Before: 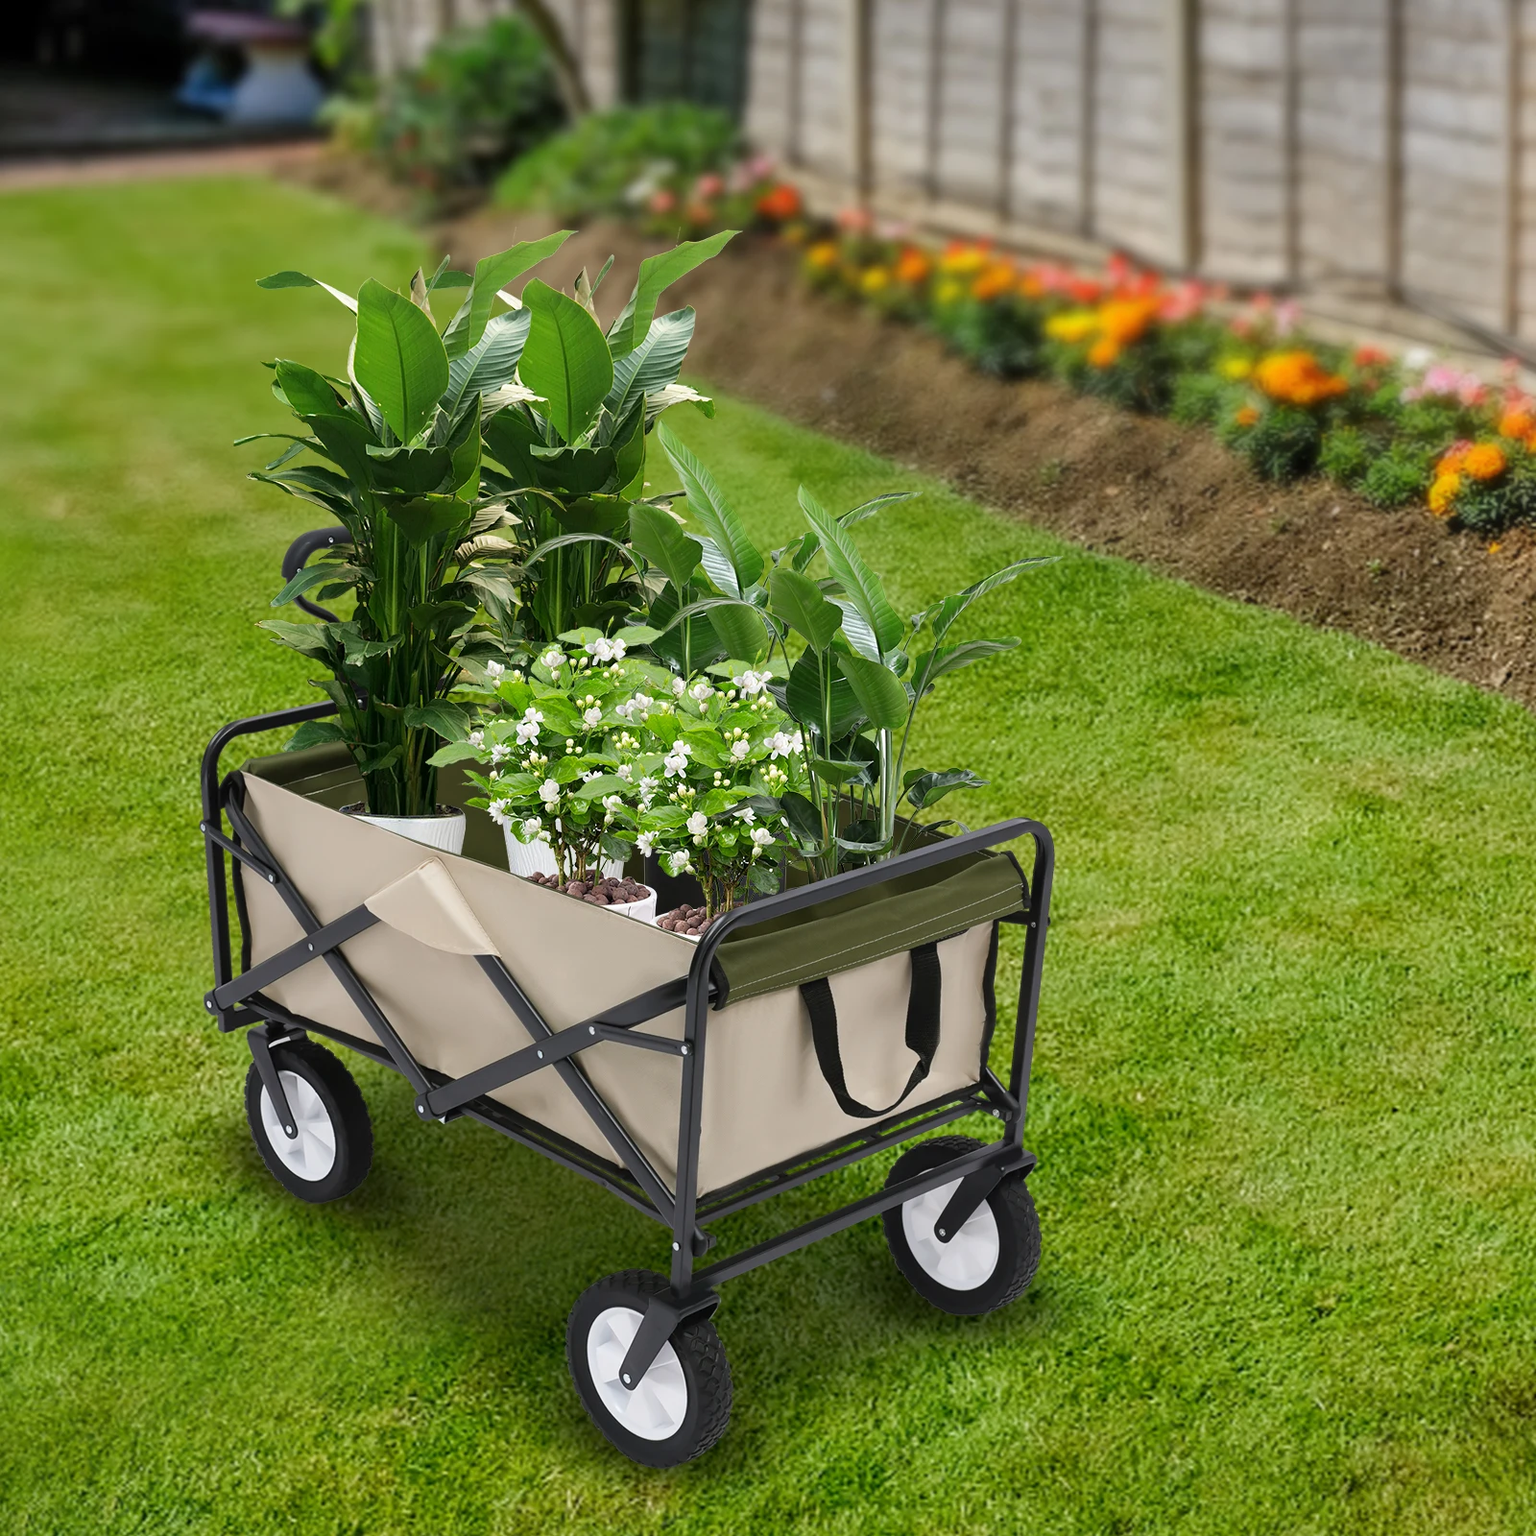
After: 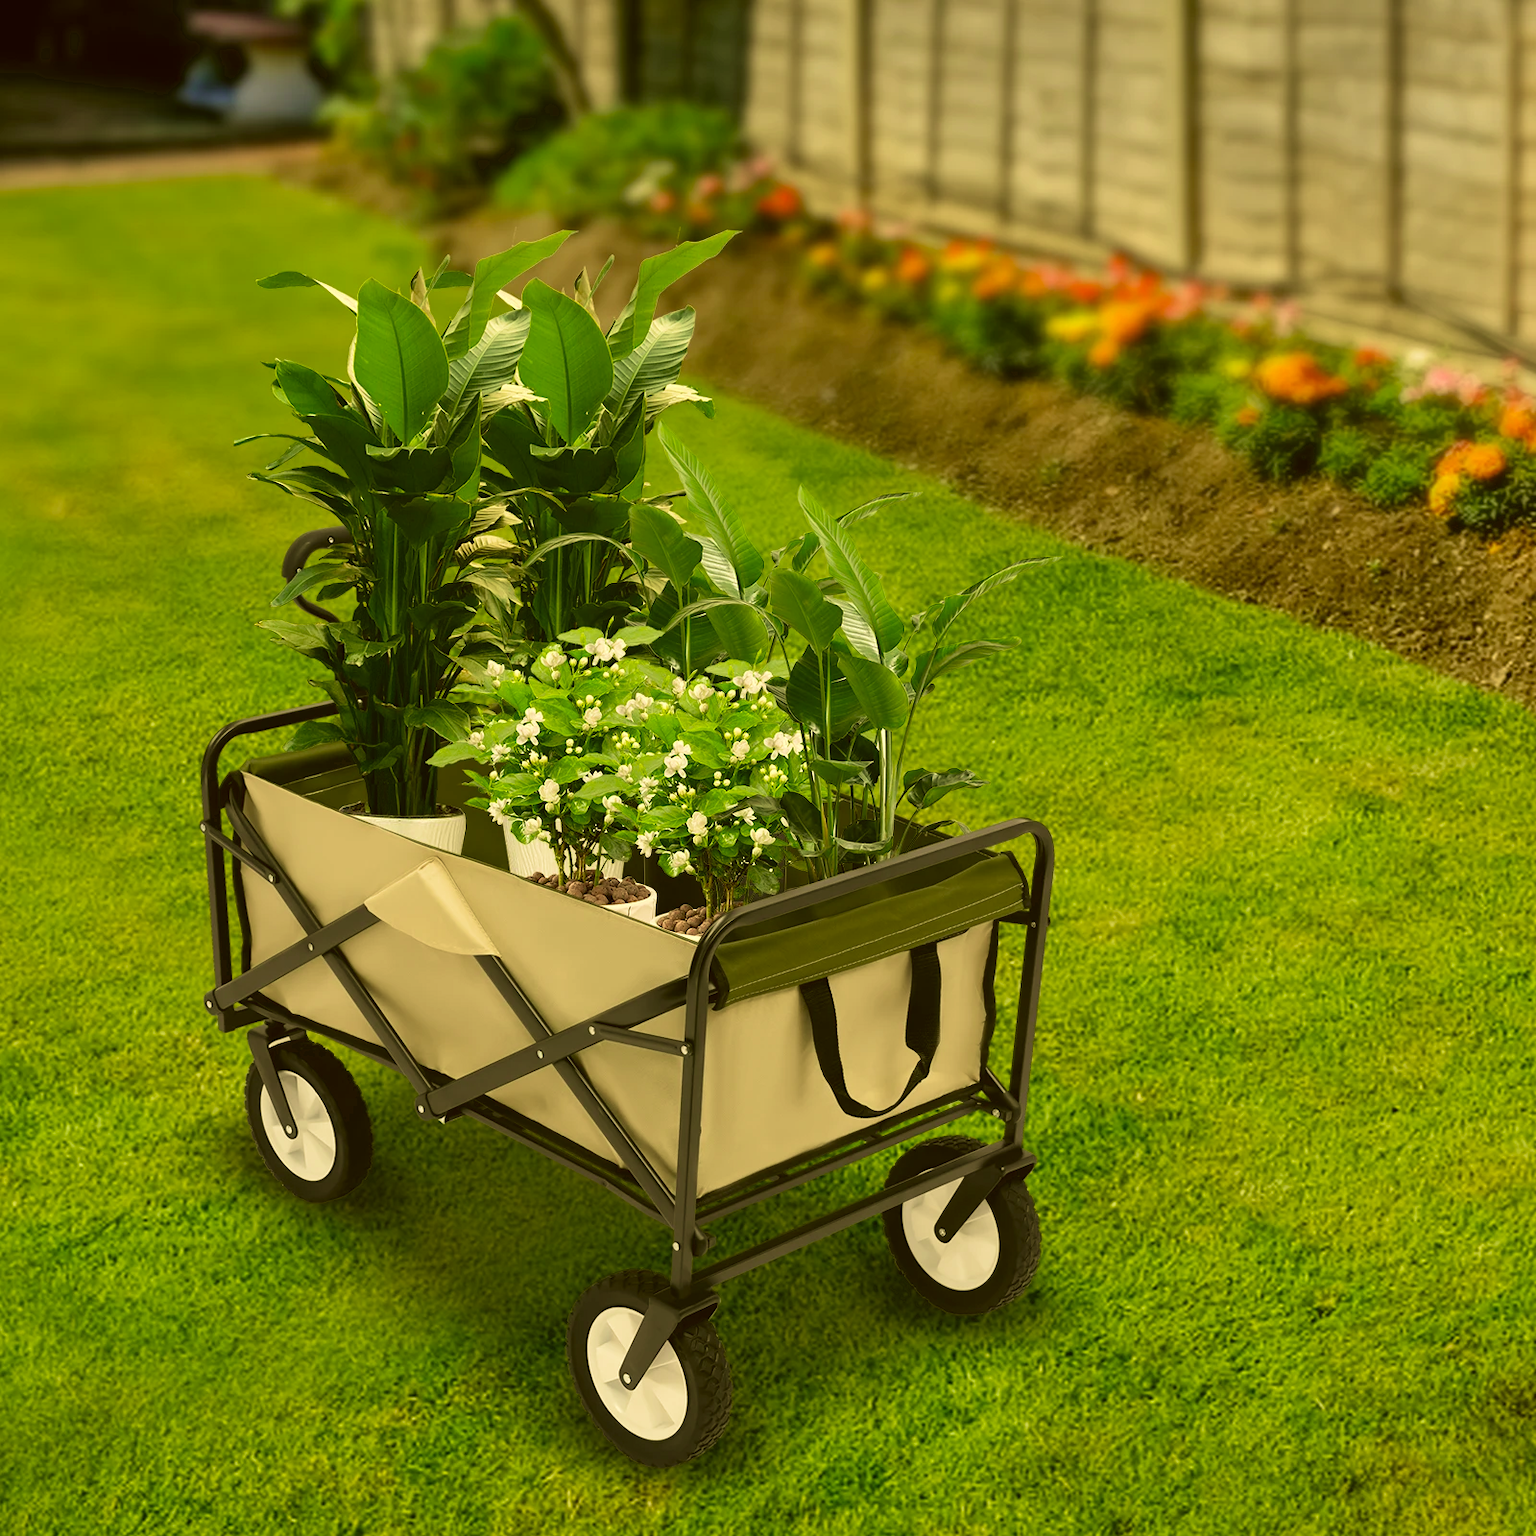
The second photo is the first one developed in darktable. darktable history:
velvia: strength 37.1%
color correction: highlights a* 0.137, highlights b* 29.74, shadows a* -0.196, shadows b* 21
